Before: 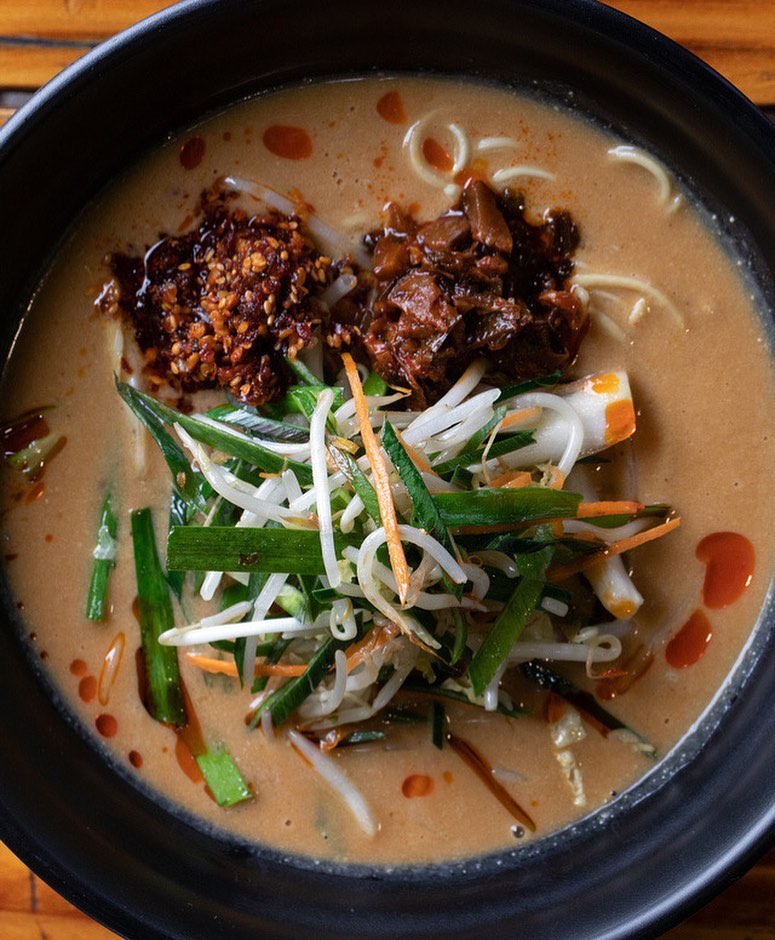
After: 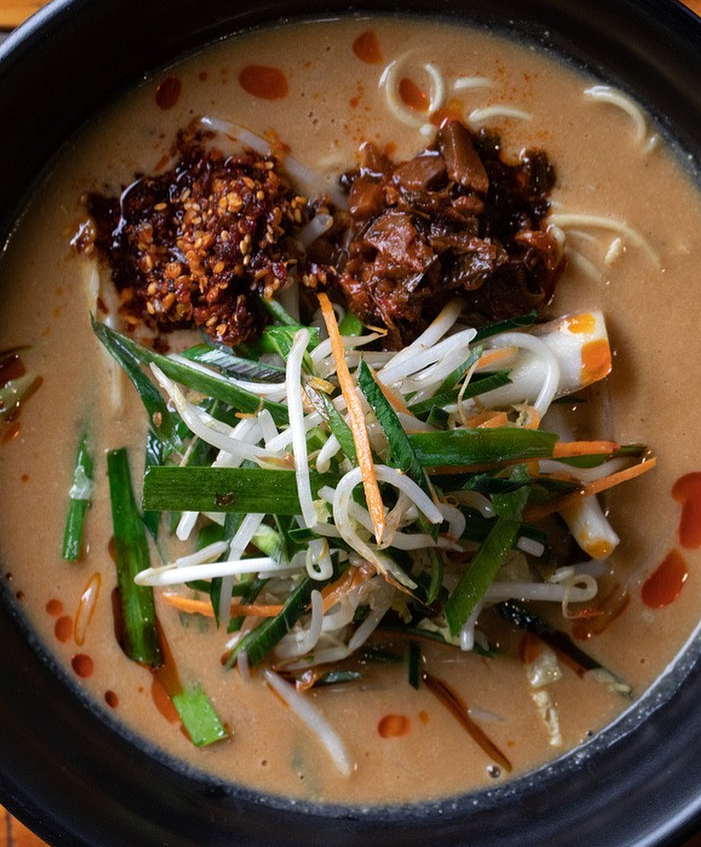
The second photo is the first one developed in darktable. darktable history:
crop: left 3.161%, top 6.462%, right 6.384%, bottom 3.335%
tone equalizer: mask exposure compensation -0.493 EV
